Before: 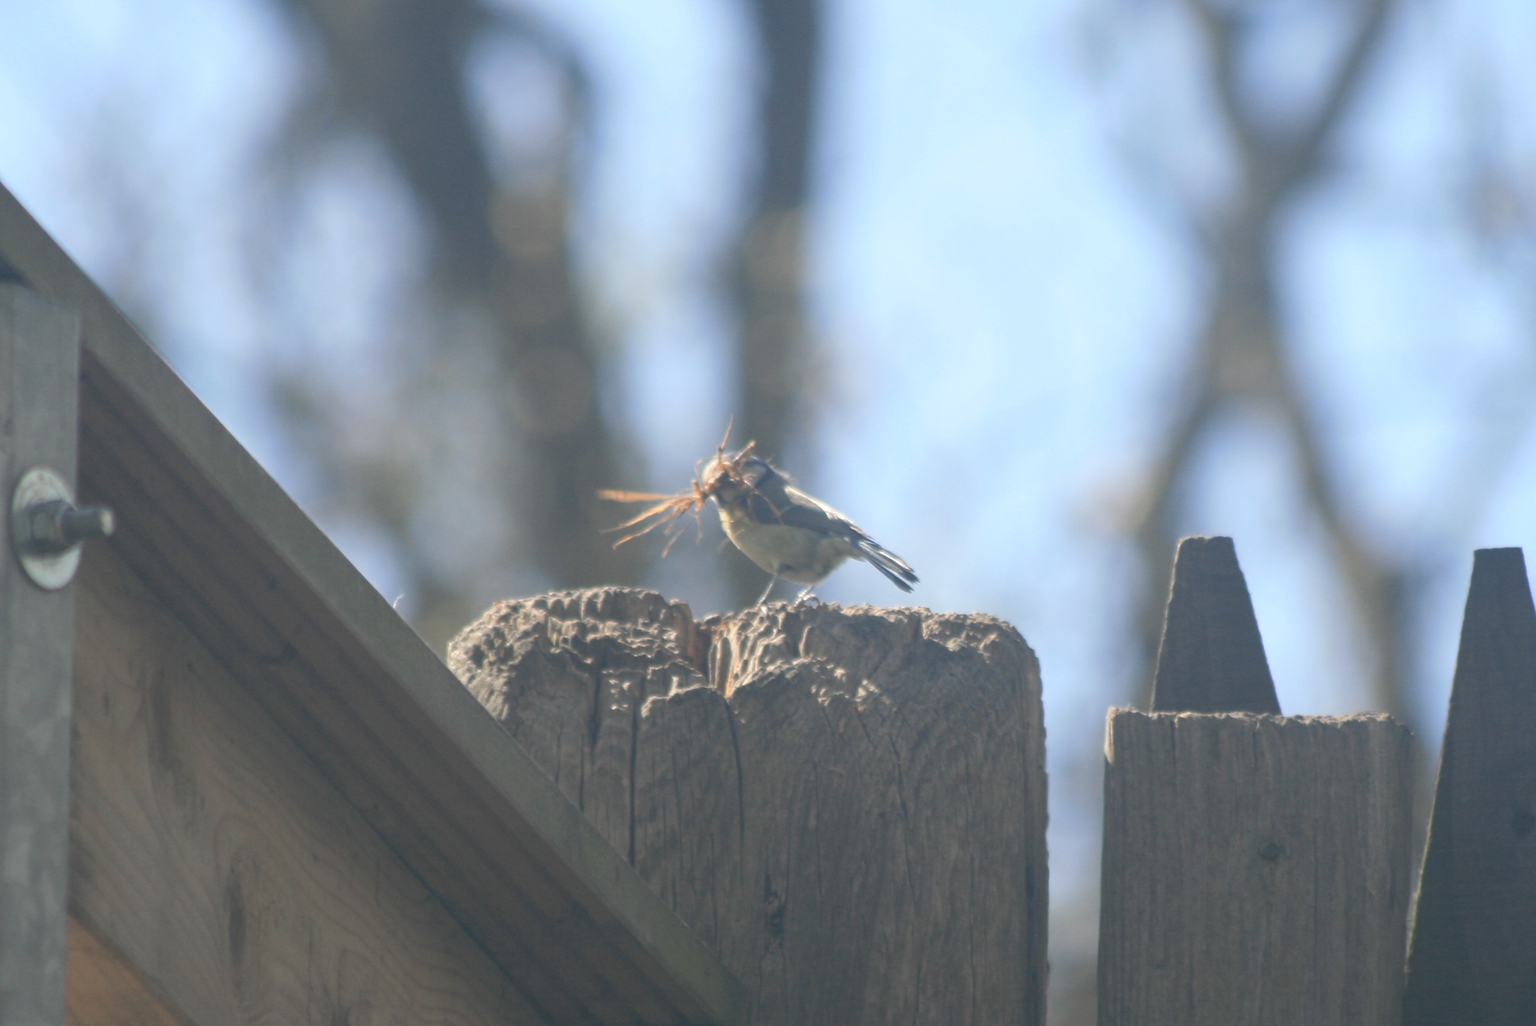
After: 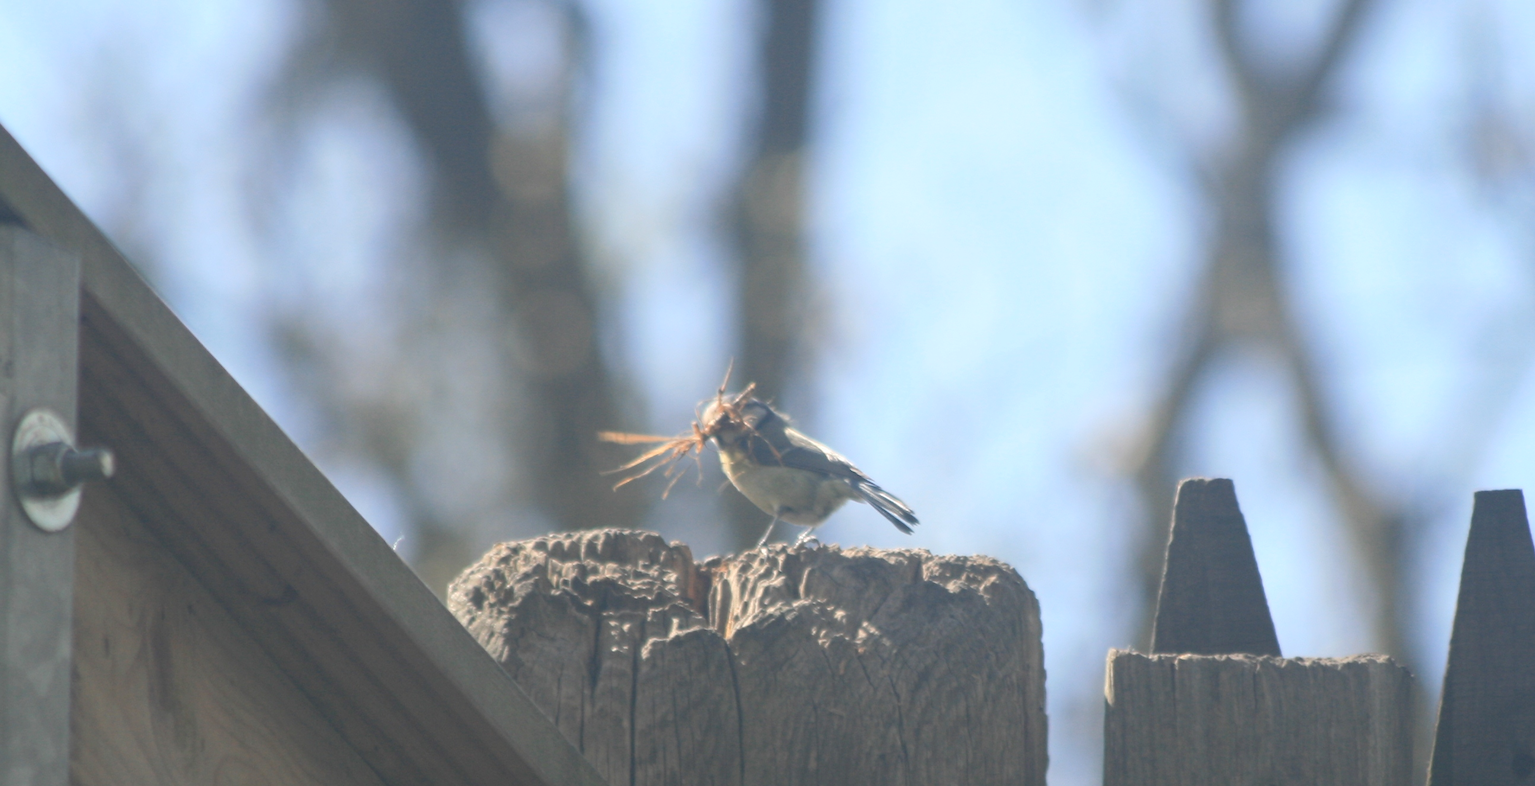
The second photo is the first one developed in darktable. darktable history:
crop: top 5.667%, bottom 17.637%
contrast brightness saturation: contrast 0.1, brightness 0.02, saturation 0.02
